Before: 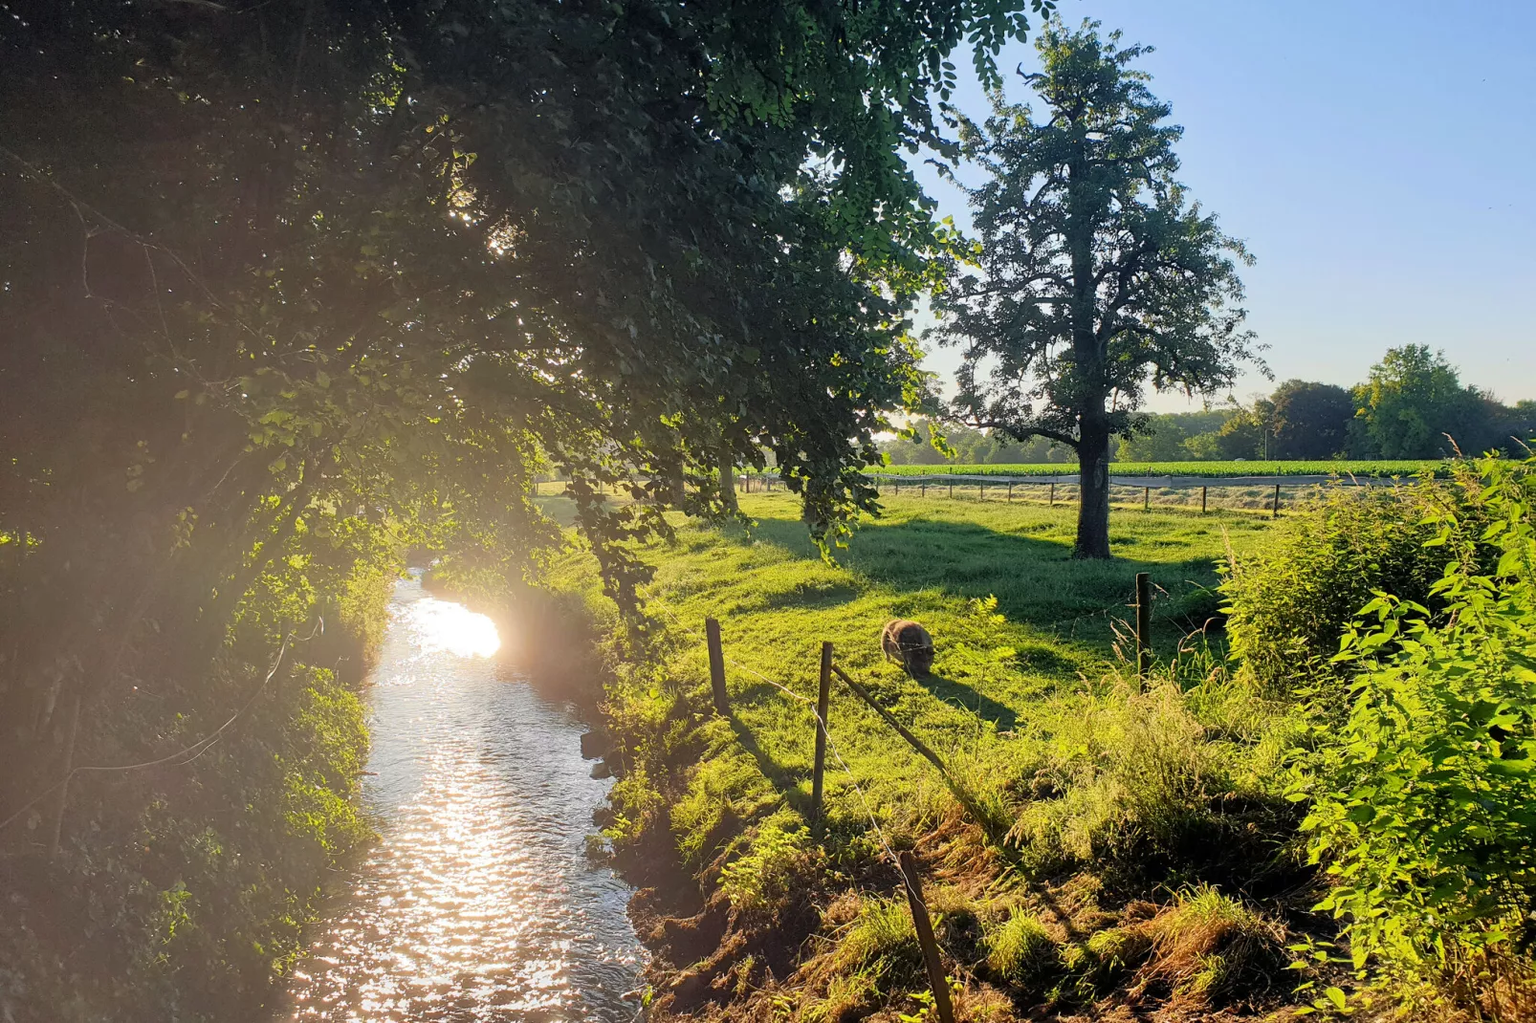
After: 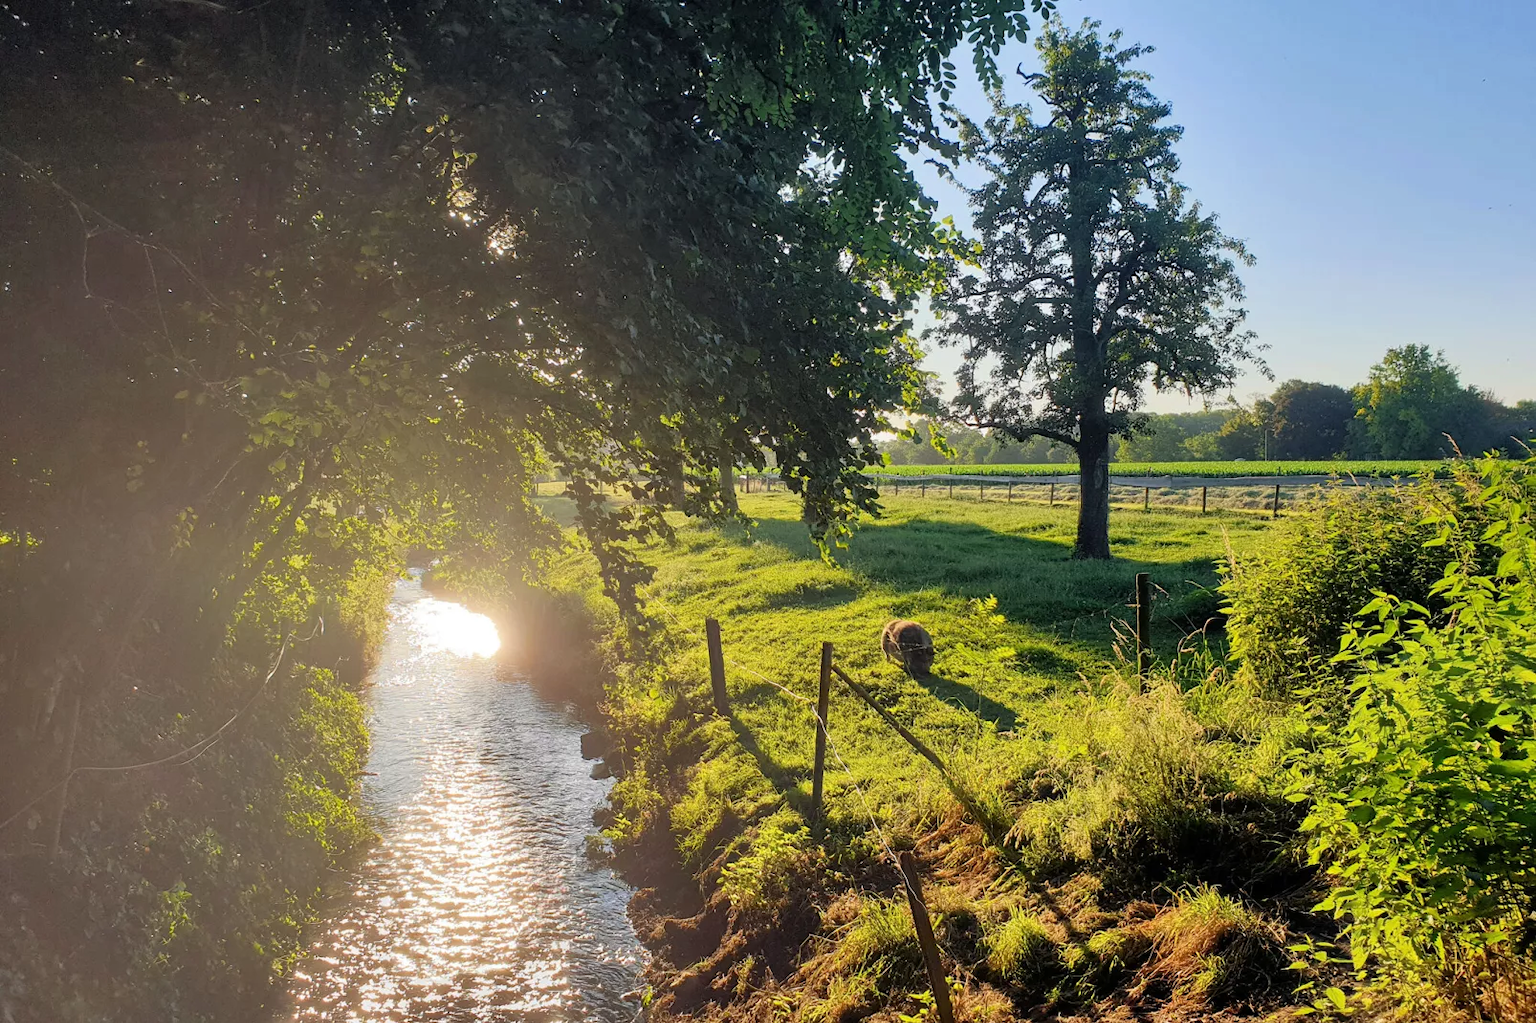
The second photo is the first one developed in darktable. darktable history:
shadows and highlights: shadows 25.4, highlights -47.86, soften with gaussian
